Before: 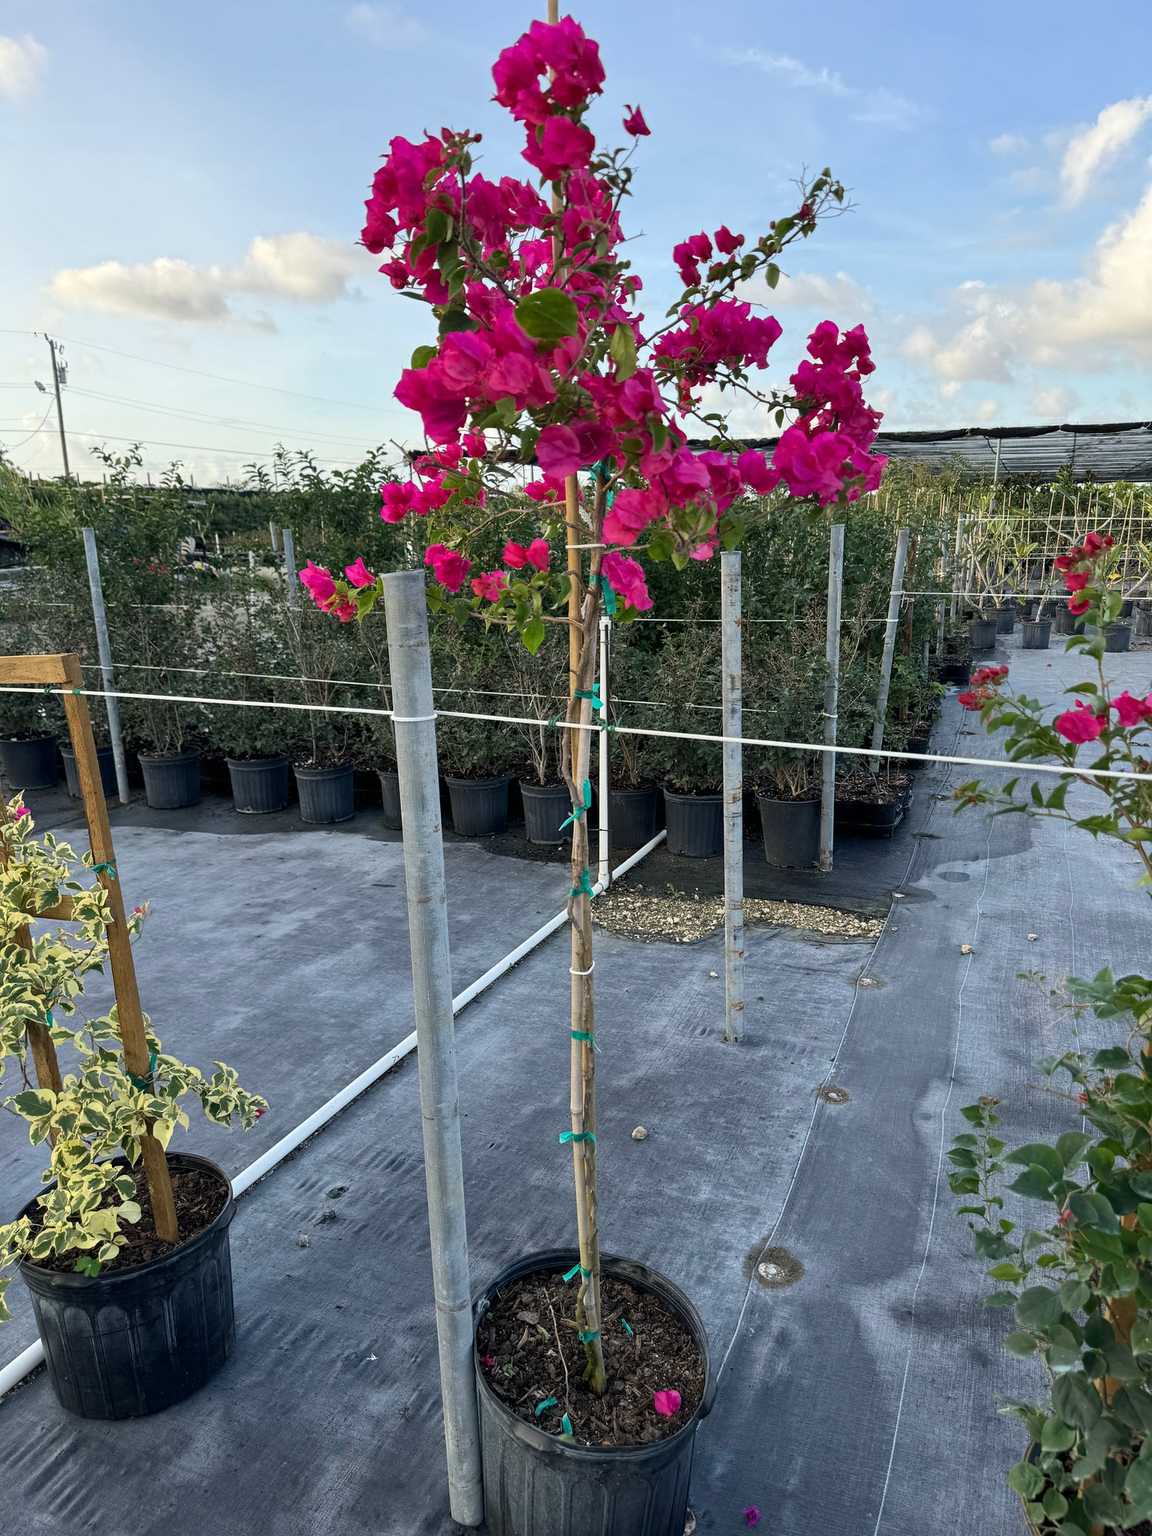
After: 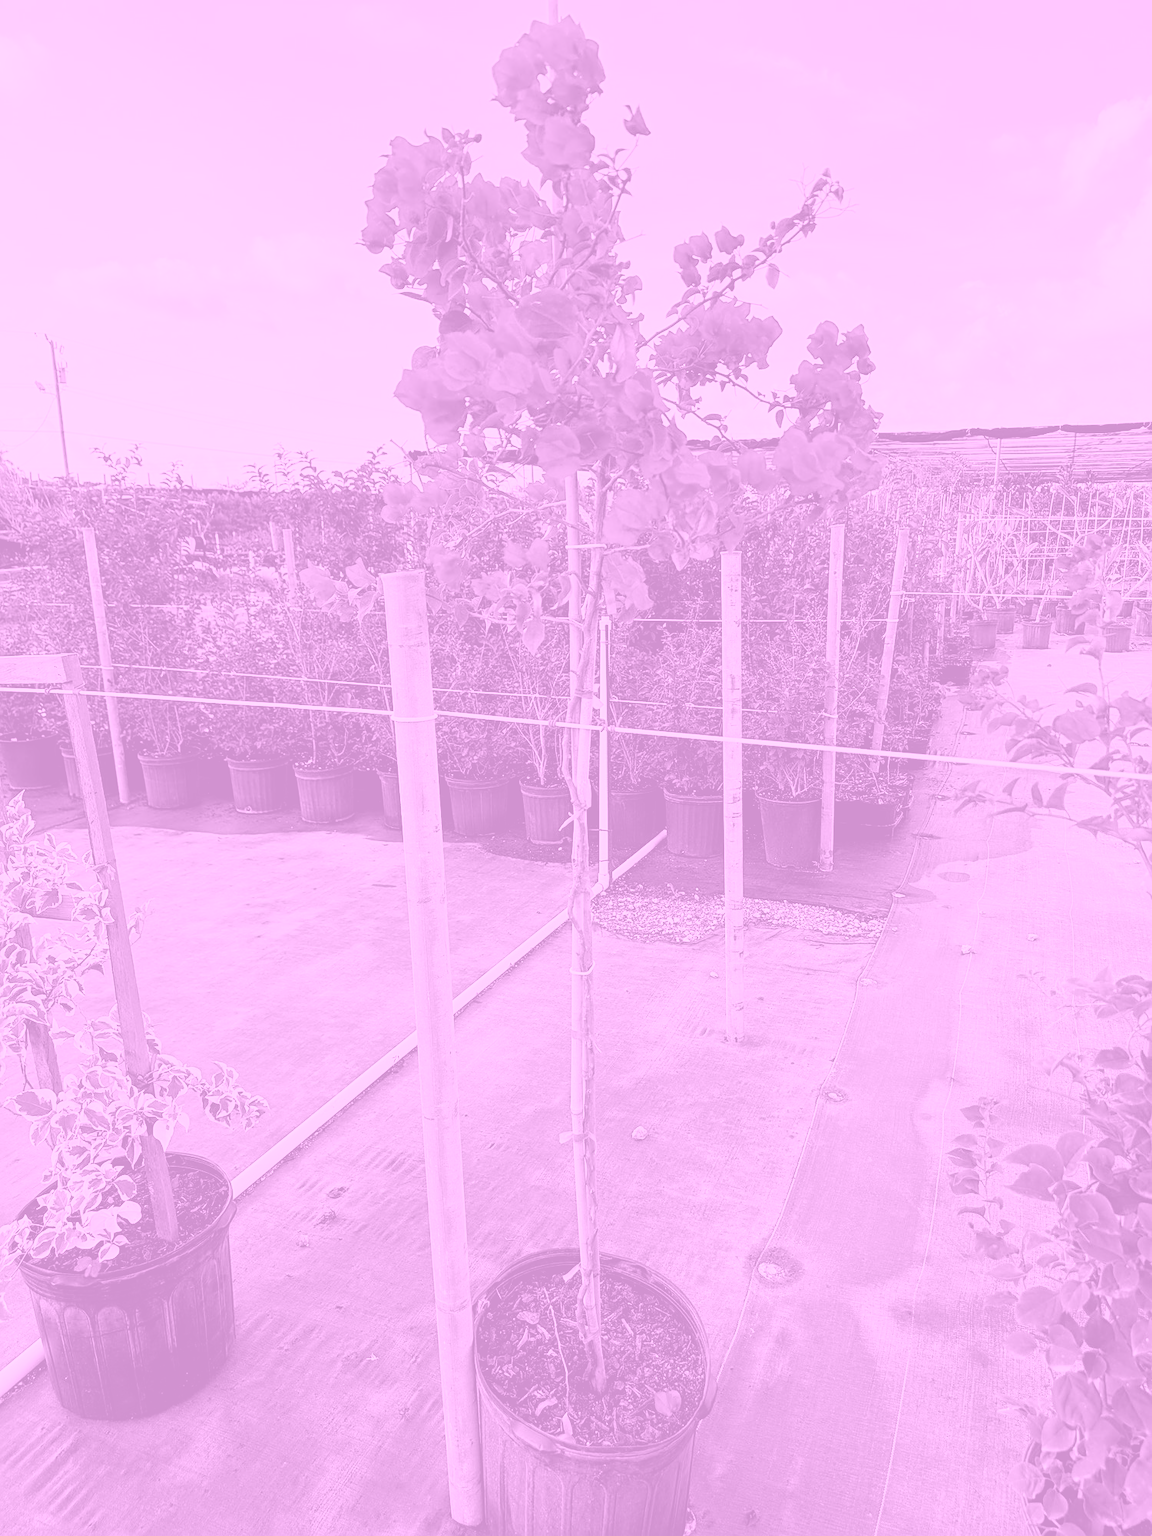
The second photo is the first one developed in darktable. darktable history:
sharpen: on, module defaults
filmic rgb: black relative exposure -7.15 EV, white relative exposure 5.36 EV, hardness 3.02, color science v6 (2022)
color balance rgb: perceptual saturation grading › global saturation 20%, perceptual saturation grading › highlights -25%, perceptual saturation grading › shadows 50.52%, global vibrance 40.24%
colorize: hue 331.2°, saturation 75%, source mix 30.28%, lightness 70.52%, version 1
